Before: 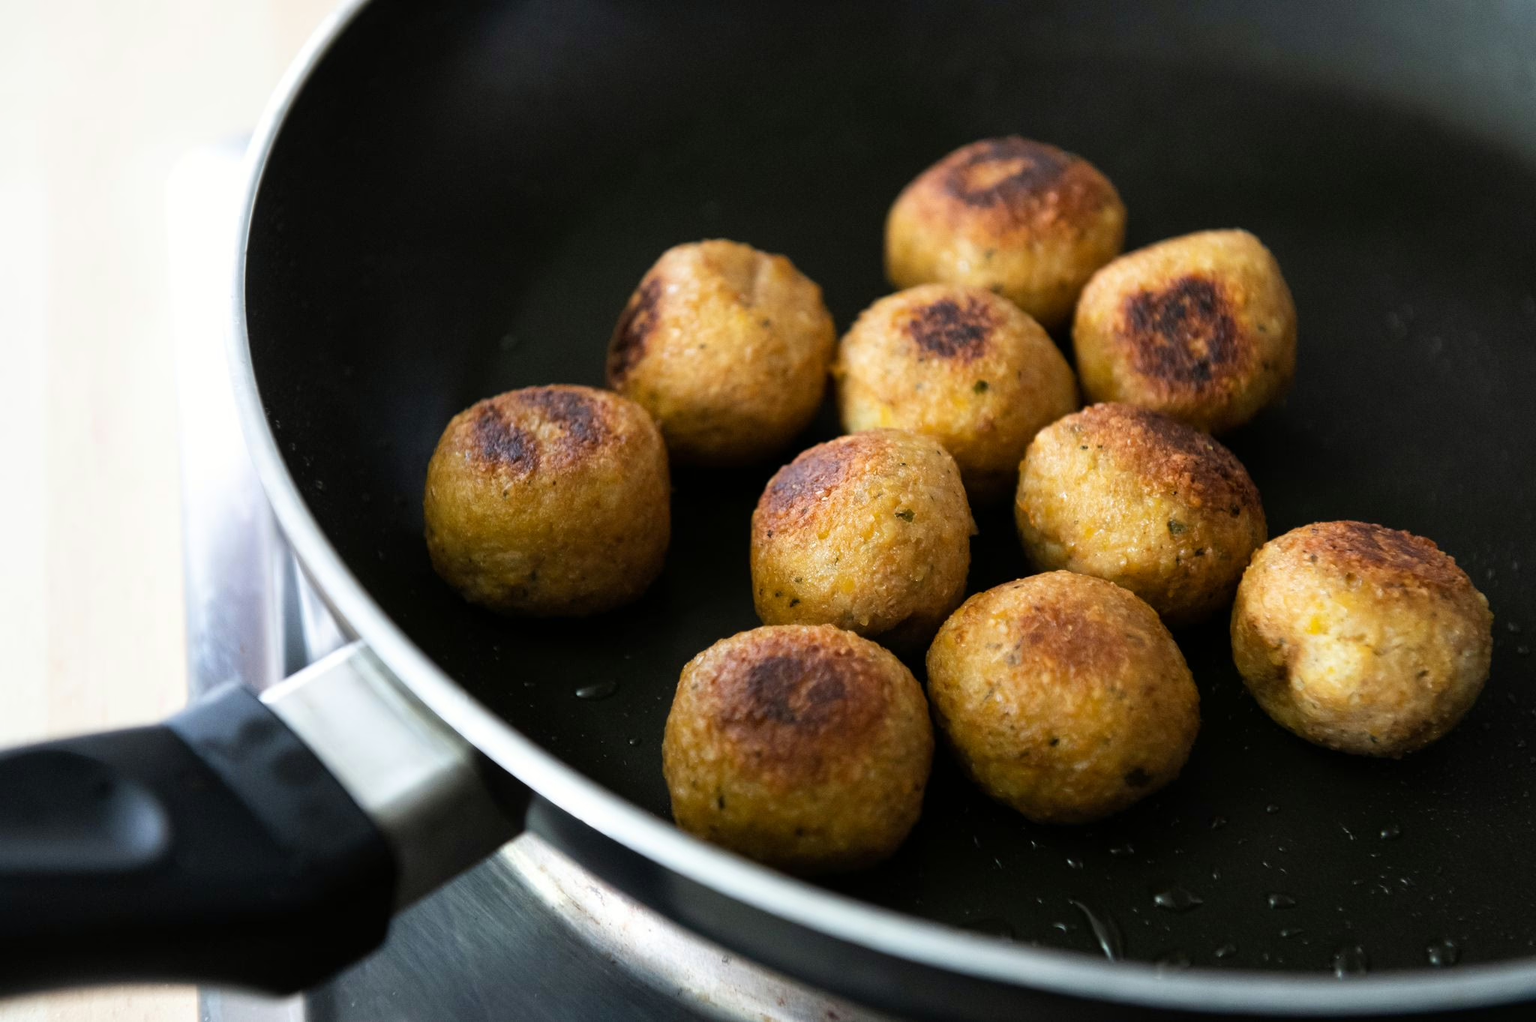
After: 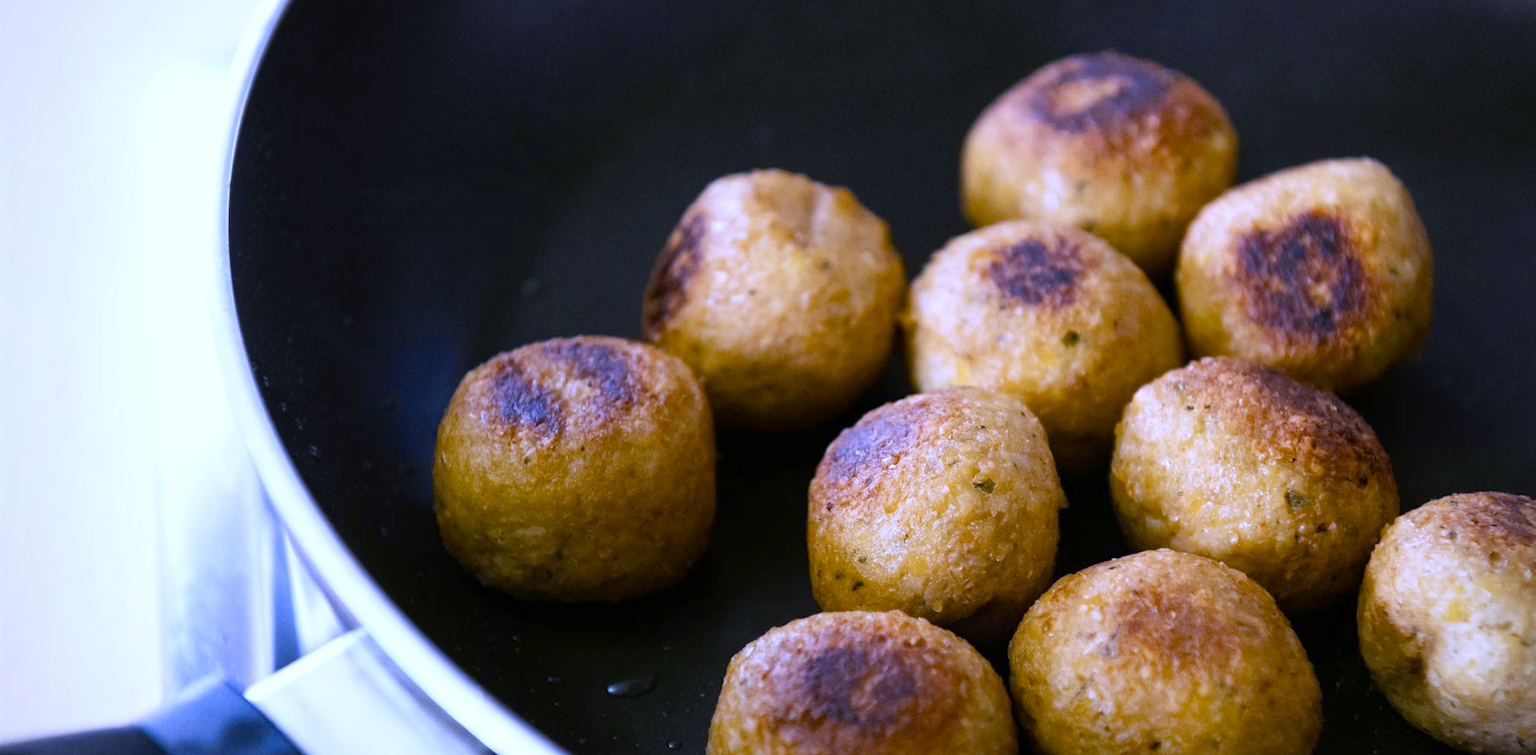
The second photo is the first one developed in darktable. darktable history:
crop: left 3.015%, top 8.969%, right 9.647%, bottom 26.457%
vignetting: fall-off start 79.88%
white balance: red 0.98, blue 1.61
shadows and highlights: shadows -12.5, white point adjustment 4, highlights 28.33
color contrast: green-magenta contrast 0.8, blue-yellow contrast 1.1, unbound 0
color balance rgb: shadows lift › chroma 1%, shadows lift › hue 113°, highlights gain › chroma 0.2%, highlights gain › hue 333°, perceptual saturation grading › global saturation 20%, perceptual saturation grading › highlights -50%, perceptual saturation grading › shadows 25%, contrast -10%
